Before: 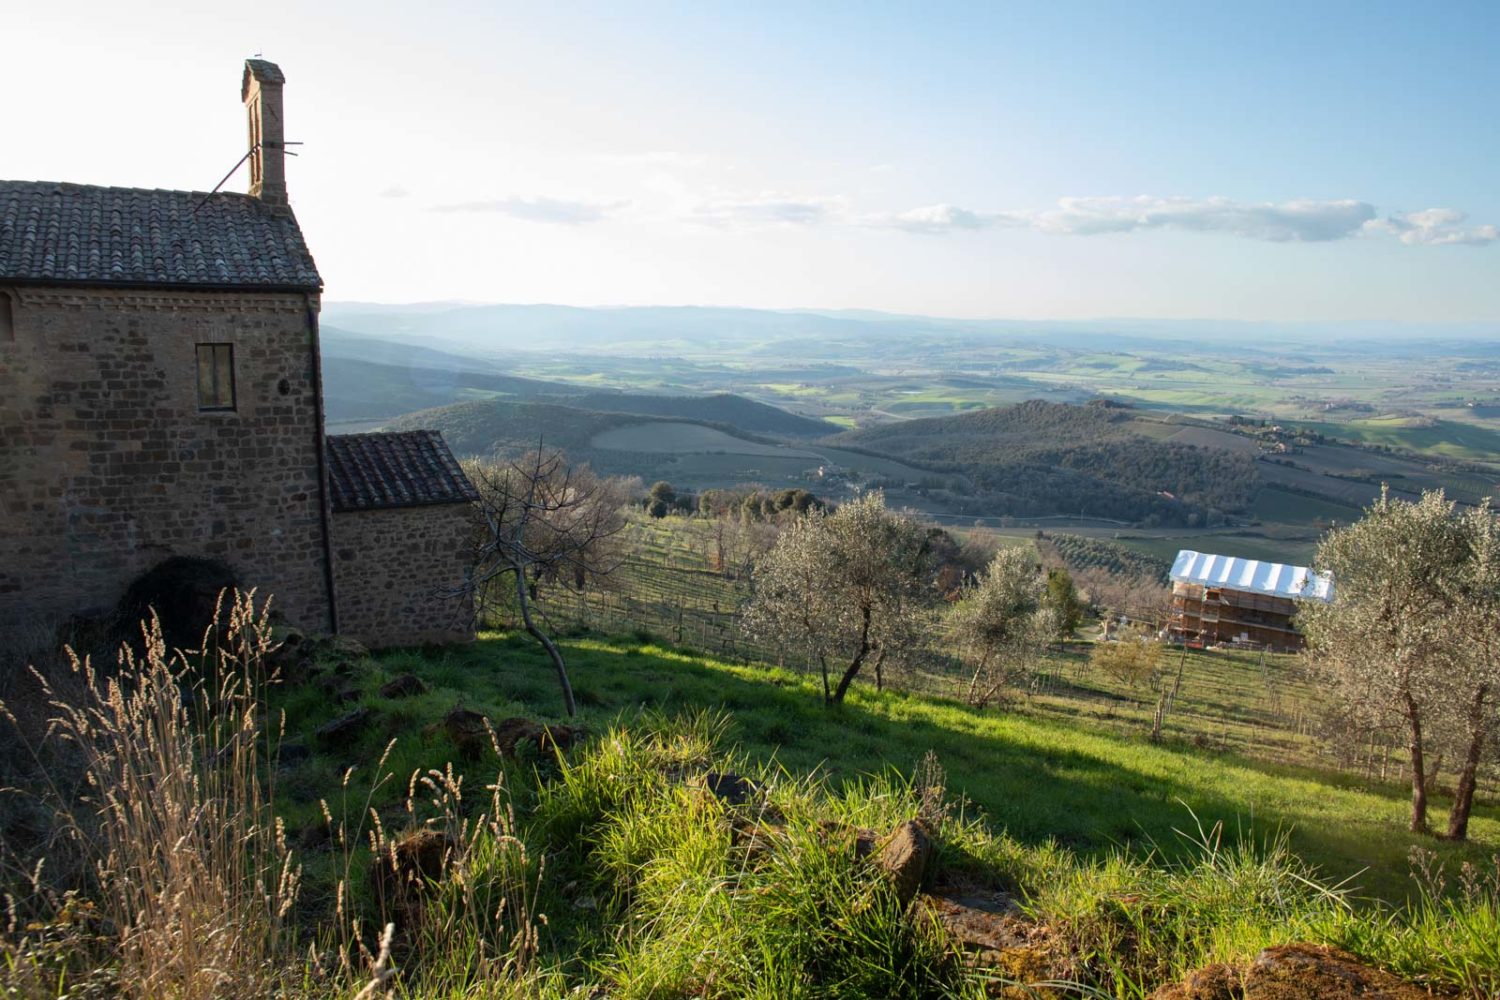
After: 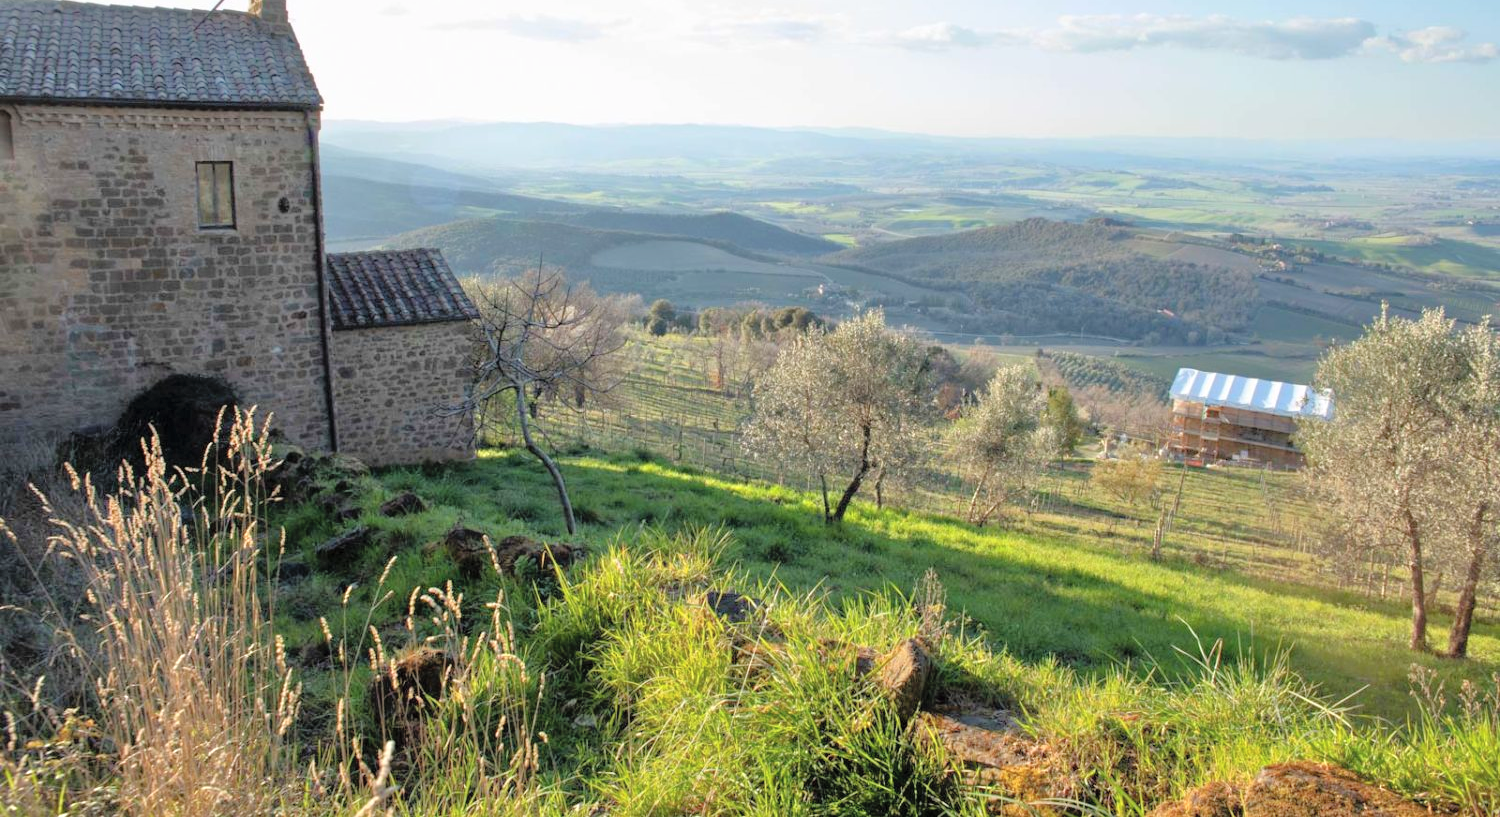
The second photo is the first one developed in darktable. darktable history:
crop and rotate: top 18.3%
contrast brightness saturation: brightness 0.146
tone equalizer: -7 EV 0.152 EV, -6 EV 0.586 EV, -5 EV 1.15 EV, -4 EV 1.3 EV, -3 EV 1.14 EV, -2 EV 0.6 EV, -1 EV 0.147 EV
